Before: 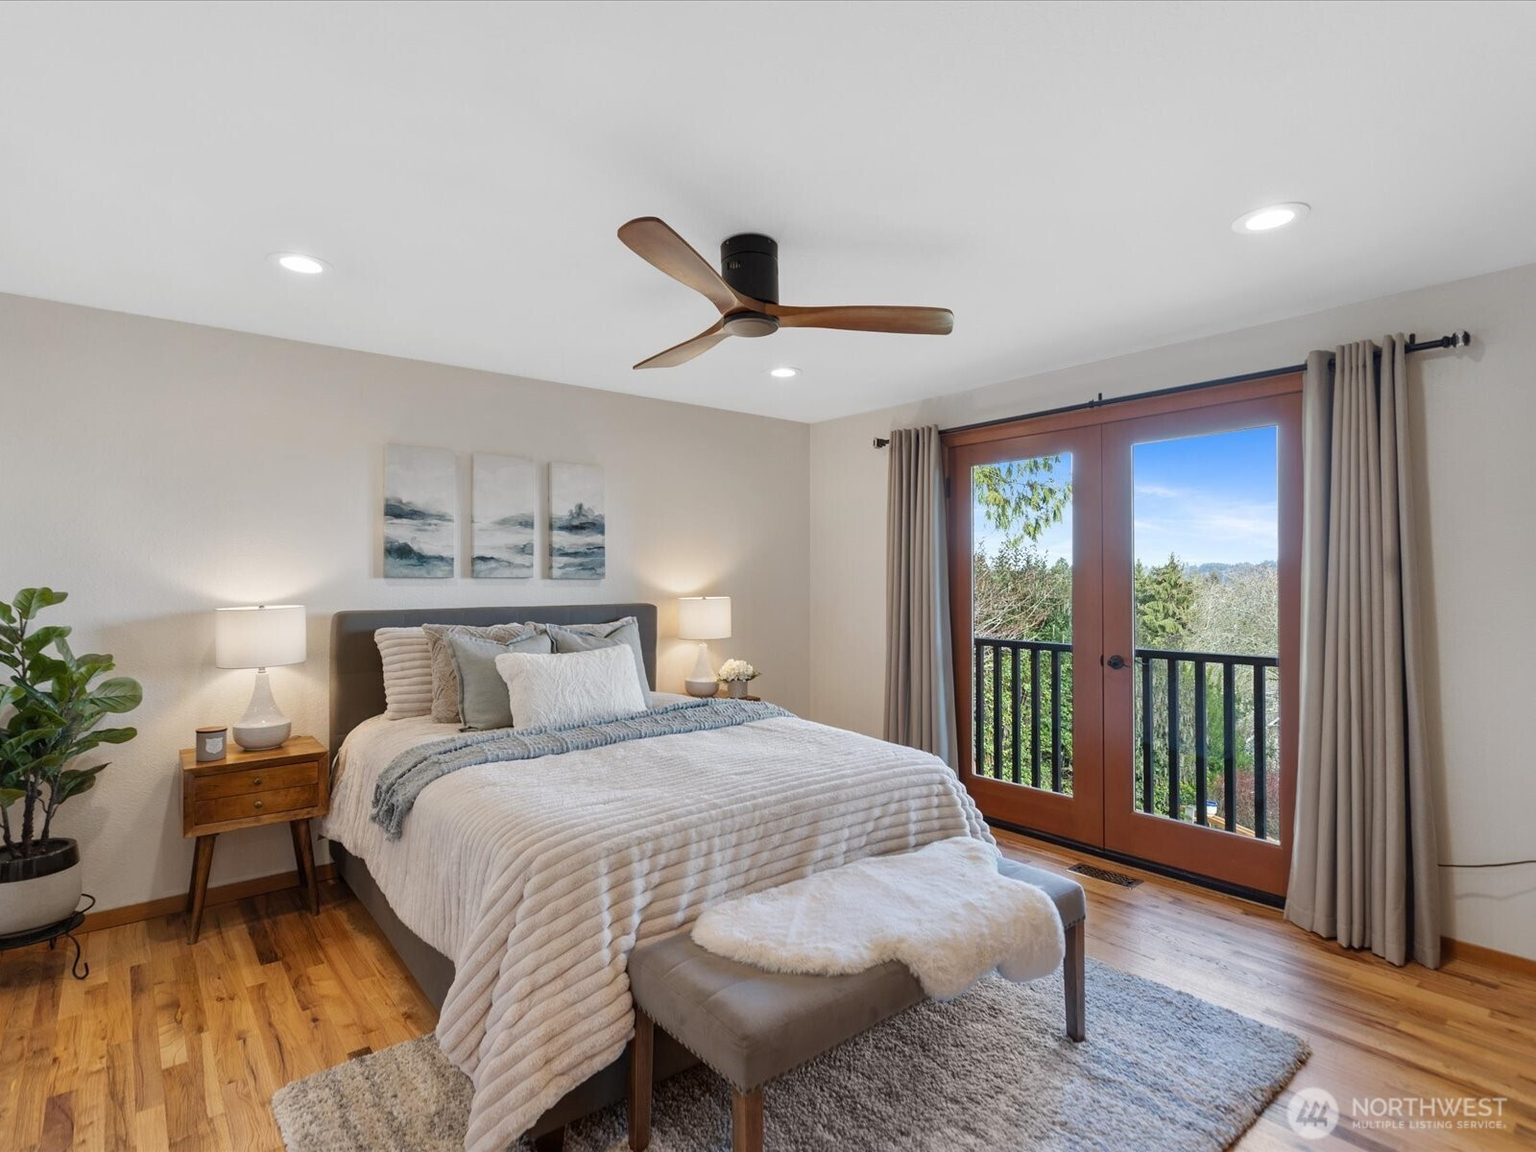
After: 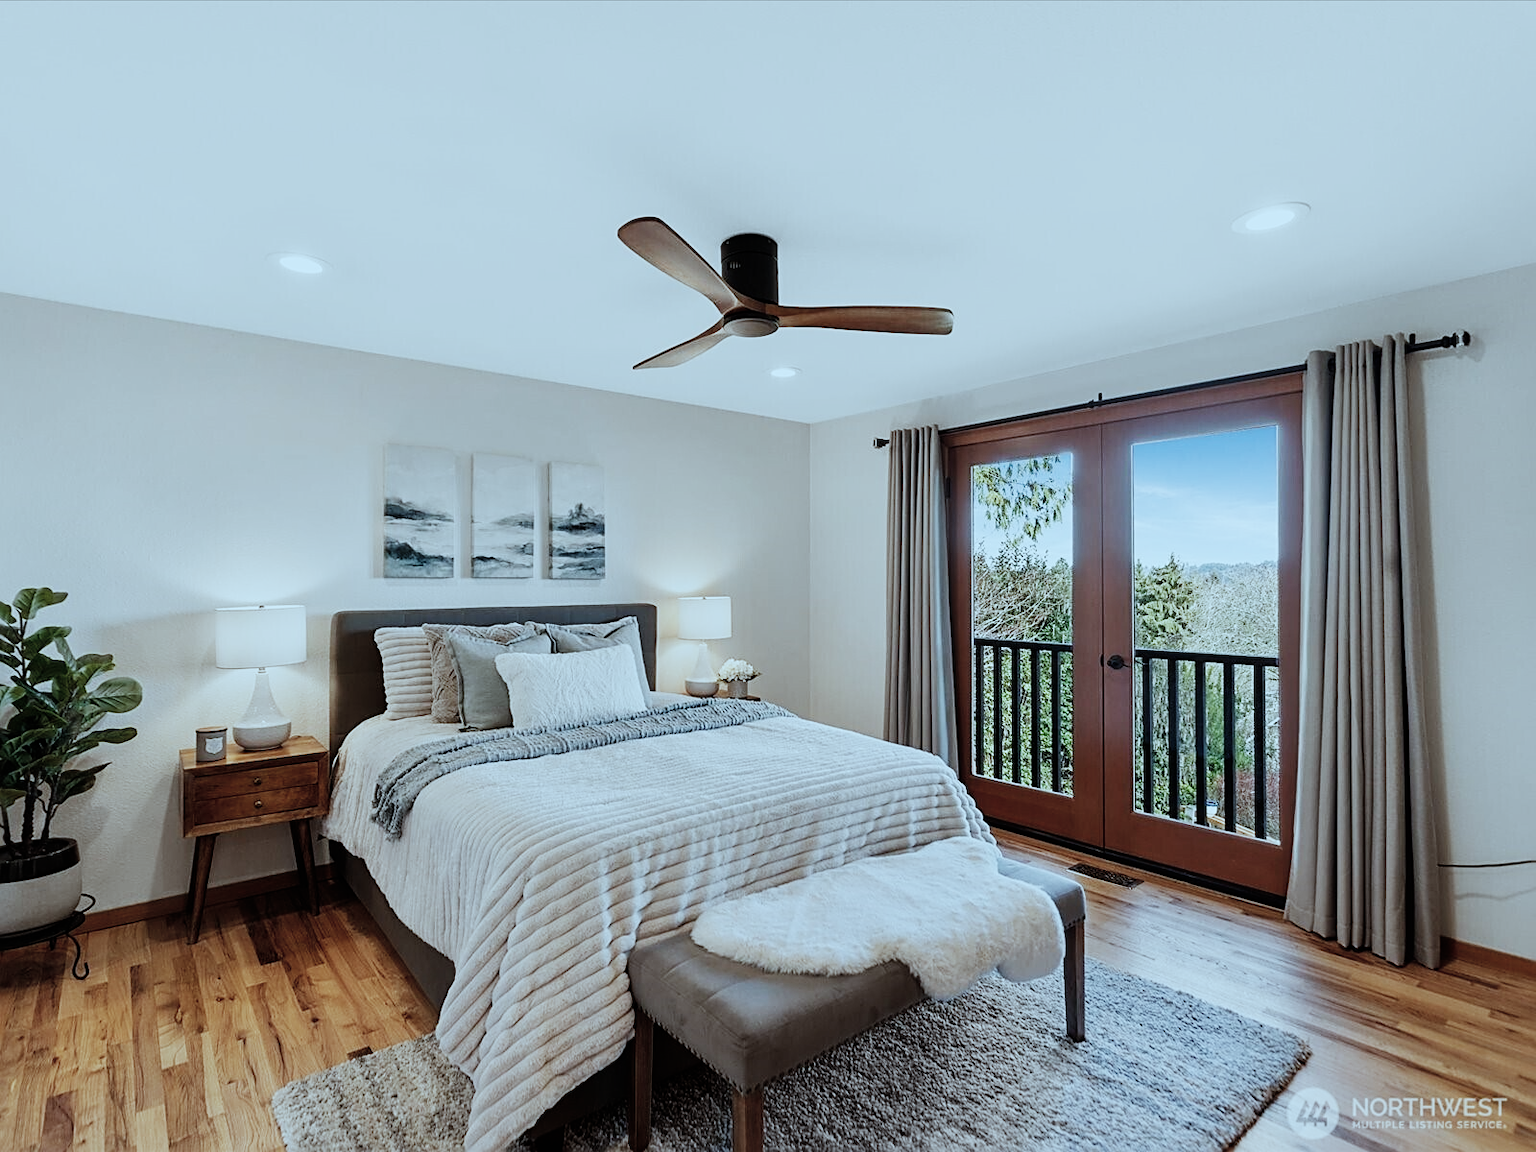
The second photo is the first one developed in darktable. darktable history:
color correction: highlights a* -12.64, highlights b* -18.1, saturation 0.7
sigmoid: contrast 1.8, skew -0.2, preserve hue 0%, red attenuation 0.1, red rotation 0.035, green attenuation 0.1, green rotation -0.017, blue attenuation 0.15, blue rotation -0.052, base primaries Rec2020
sharpen: on, module defaults
